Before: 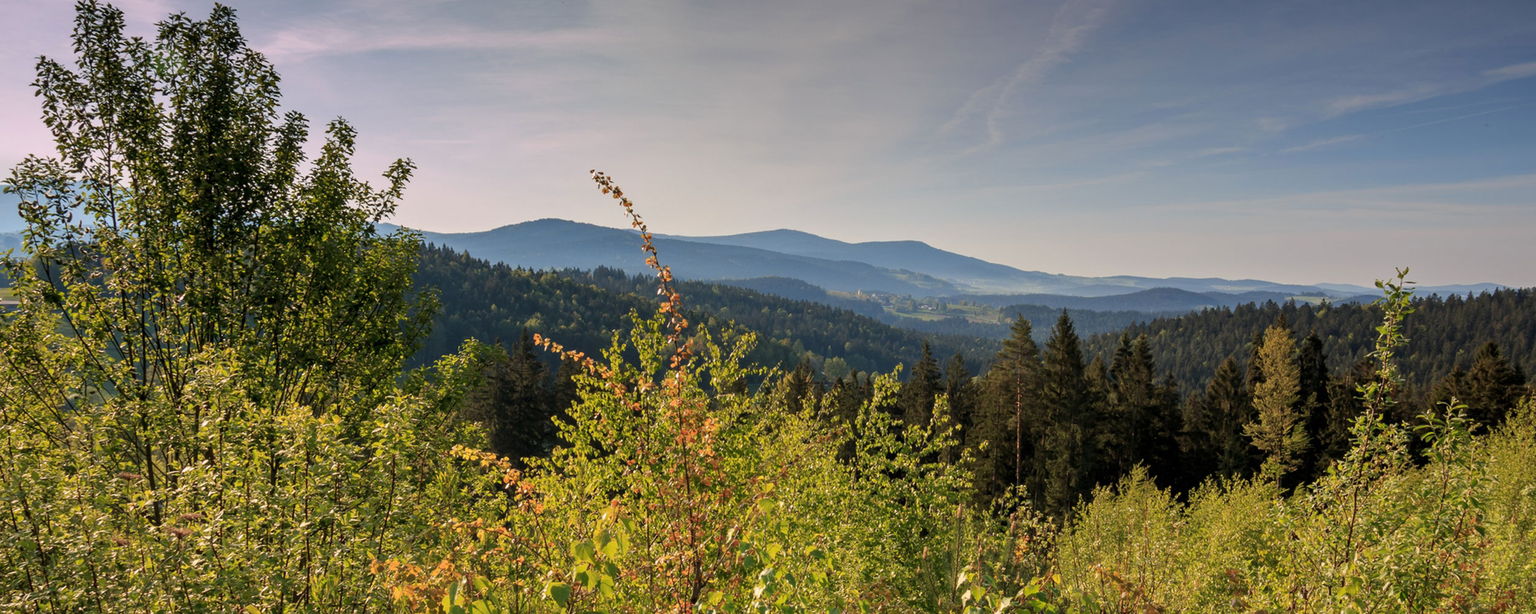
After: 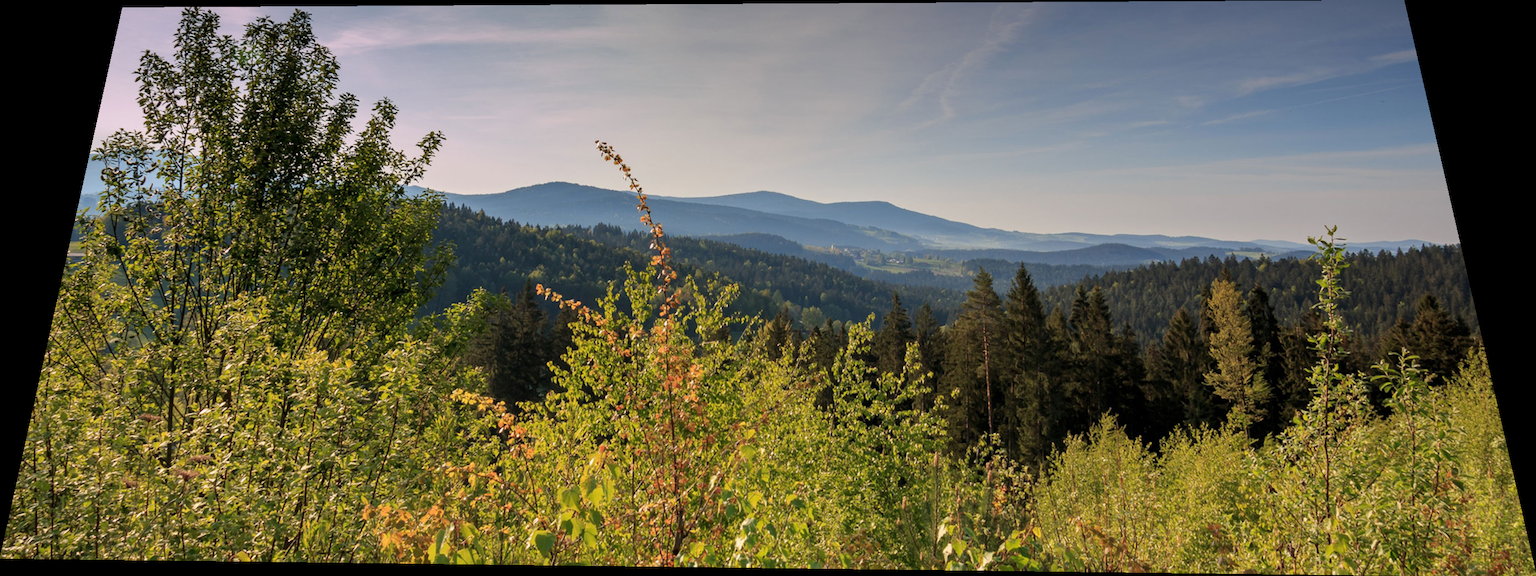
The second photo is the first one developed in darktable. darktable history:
rotate and perspective: rotation 0.128°, lens shift (vertical) -0.181, lens shift (horizontal) -0.044, shear 0.001, automatic cropping off
